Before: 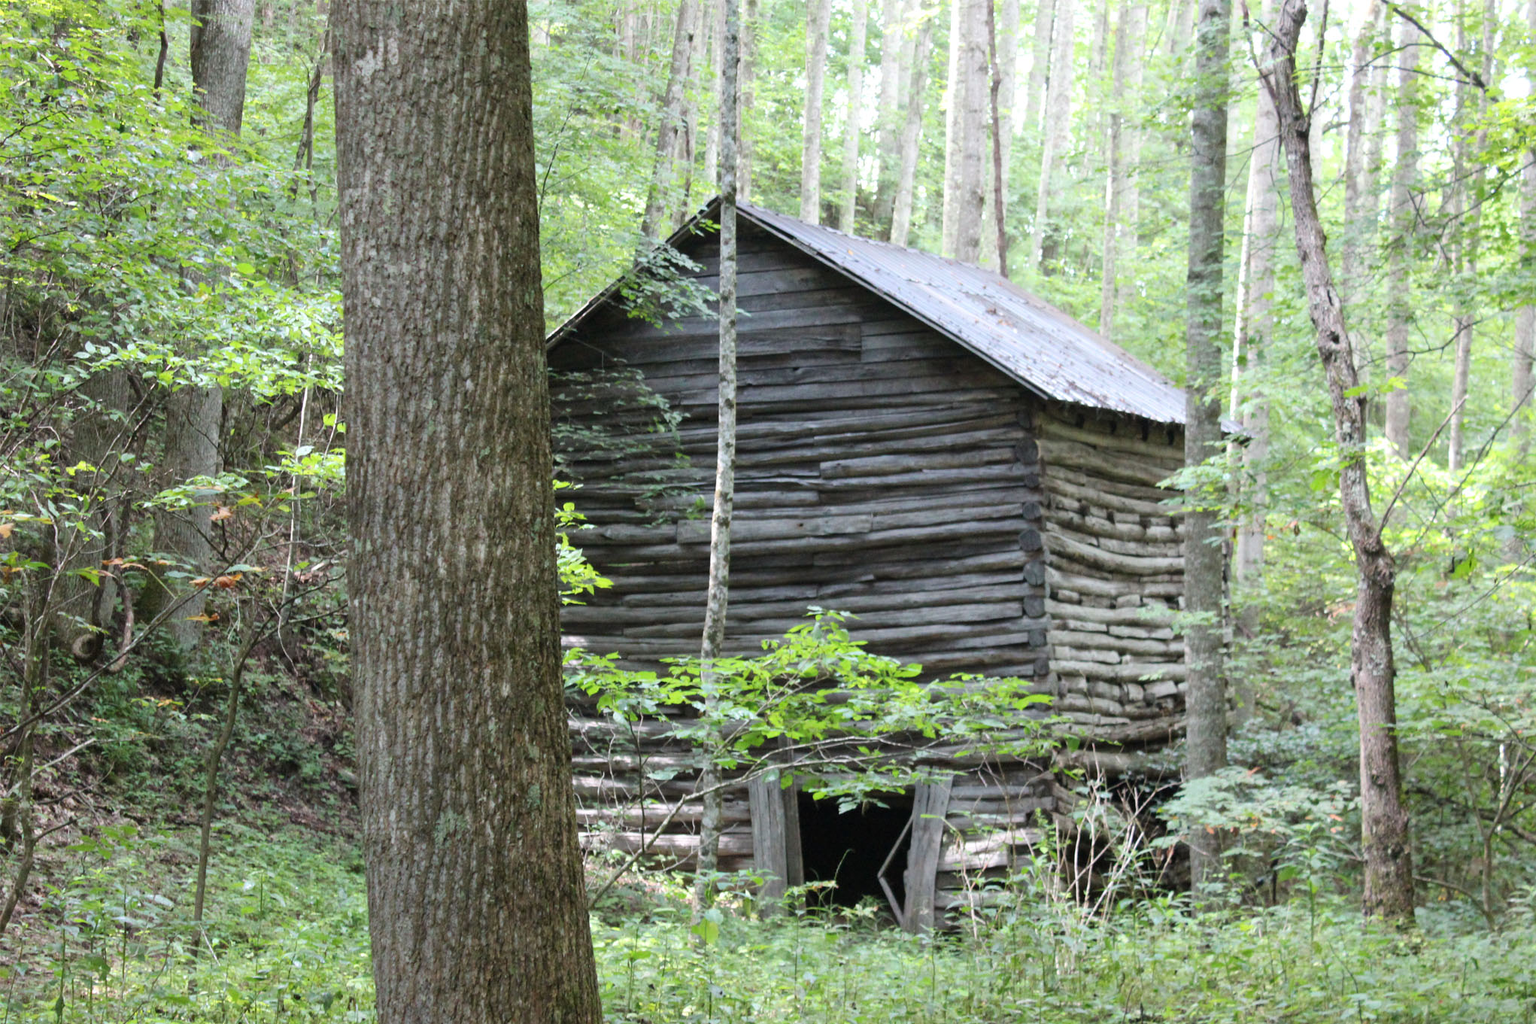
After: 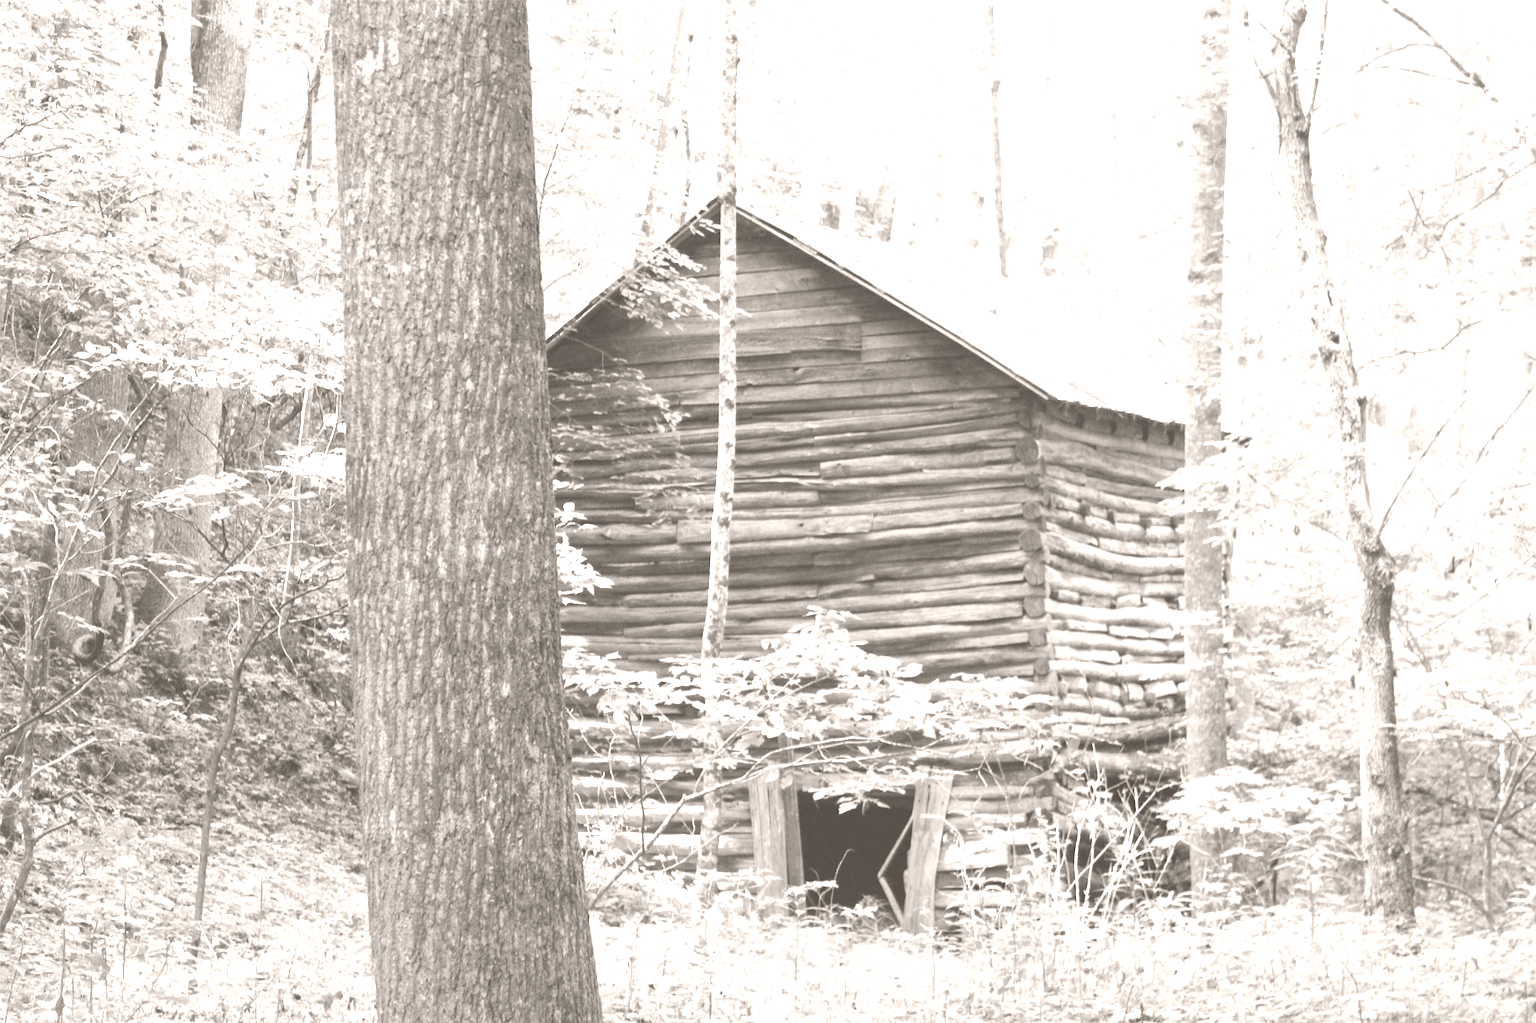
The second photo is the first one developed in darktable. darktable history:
colorize: hue 34.49°, saturation 35.33%, source mix 100%, lightness 55%, version 1
color balance rgb: perceptual saturation grading › global saturation 20%, perceptual saturation grading › highlights -25%, perceptual saturation grading › shadows 25%
rgb levels: mode RGB, independent channels, levels [[0, 0.474, 1], [0, 0.5, 1], [0, 0.5, 1]]
